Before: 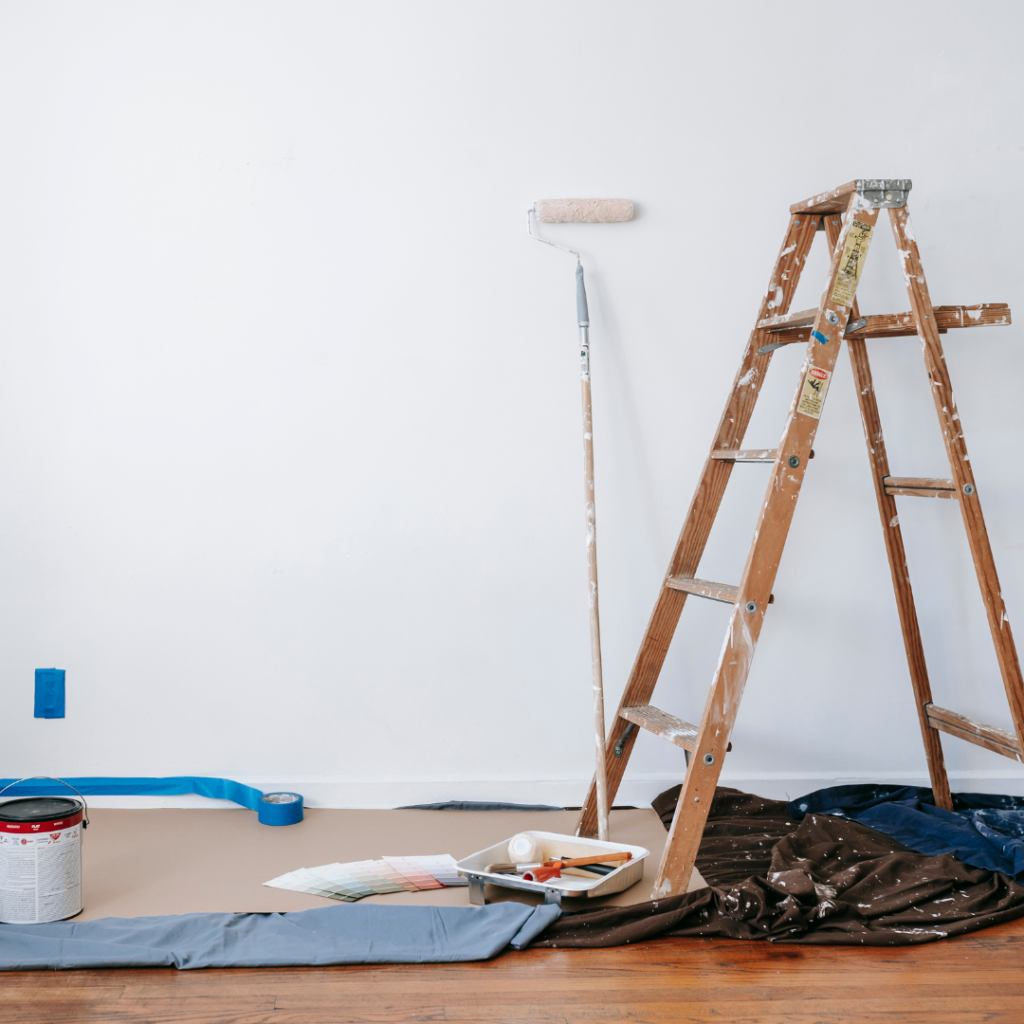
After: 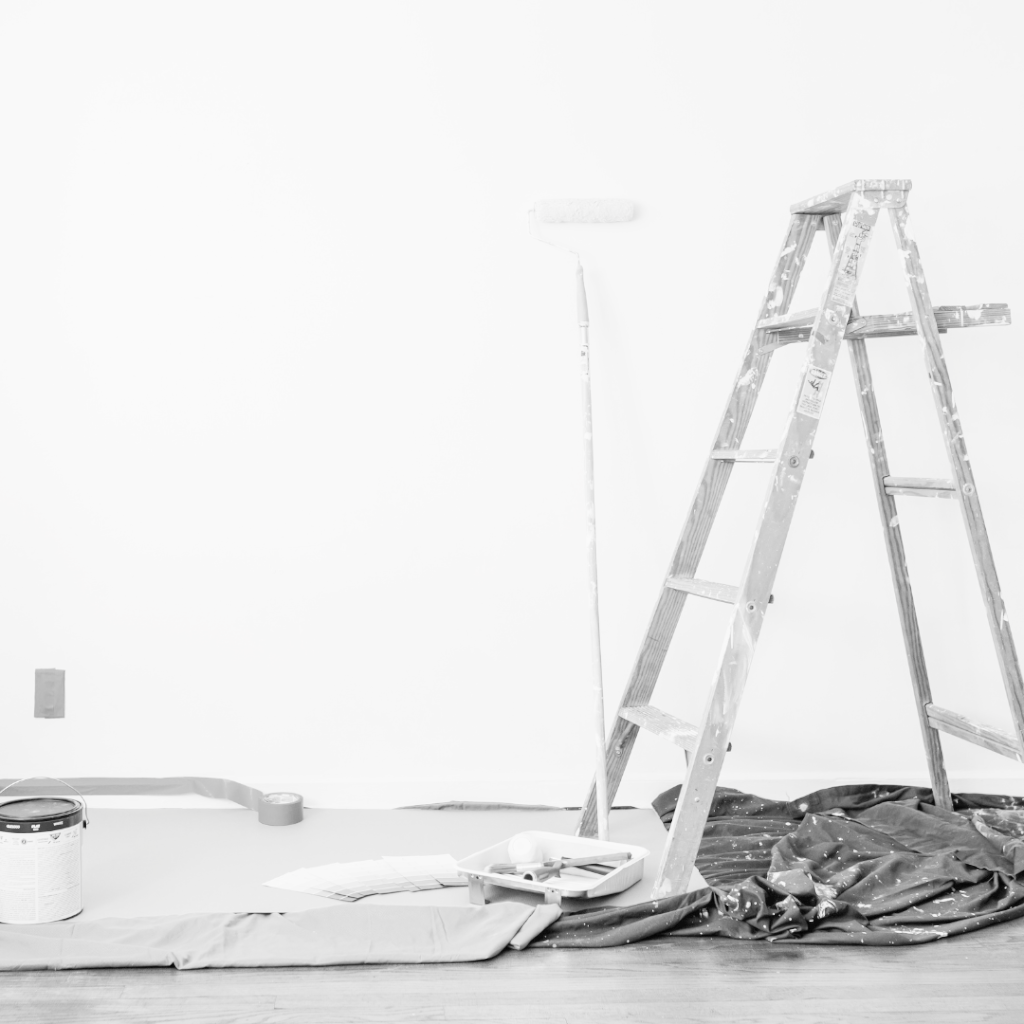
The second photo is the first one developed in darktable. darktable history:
tone curve: curves: ch0 [(0, 0) (0.003, 0) (0.011, 0.001) (0.025, 0.003) (0.044, 0.005) (0.069, 0.013) (0.1, 0.024) (0.136, 0.04) (0.177, 0.087) (0.224, 0.148) (0.277, 0.238) (0.335, 0.335) (0.399, 0.43) (0.468, 0.524) (0.543, 0.621) (0.623, 0.712) (0.709, 0.788) (0.801, 0.867) (0.898, 0.947) (1, 1)], preserve colors none
color look up table: target L [92.16, 84.34, 63.66, 68.78, 56.4, 75.47, 59.13, 68.78, 62.54, 57.4, 48.84, 36.15, 31.34, 26.77, 5.063, 200.73, 81.24, 61.86, 81.64, 51.85, 47.34, 46.75, 40.52, 41.7, 45.56, 29.09, 21.95, 22.19, 87.37, 86.99, 71.73, 74.65, 63.22, 63.22, 51.85, 65.39, 42.89, 52.76, 39.93, 53.07, 39.93, 39.93, 18.21, 19.49, 79.61, 81.24, 63.66, 54.89, 32.11], target a [-0.005, 0 ×6, 0.001, 0, 0, 0.001 ×5, 0 ×5, 0.001 ×9, 0 ×4, 0.012, 0.001, 0, 0.001 ×4, 0.002, 0.001, 0.001, 0.001, 0, 0.001, 0, 0.002, 0.001], target b [0.044, 0.003, 0.005, 0.004, -0.002, 0.004, 0, 0.003, 0, 0, -0.004 ×4, -0.002, -0.001, 0.004, 0, 0.004, -0.002, -0.003 ×5, -0.005, -0.005, -0.005, 0.002, 0.003, 0.004, 0.004, 0, -0.007, -0.002, 0.005, -0.003, -0.002, -0.003, -0.002, -0.004, -0.003, -0.003, -0.003, 0.004, 0.003, 0.005, -0.003, -0.004], num patches 49
